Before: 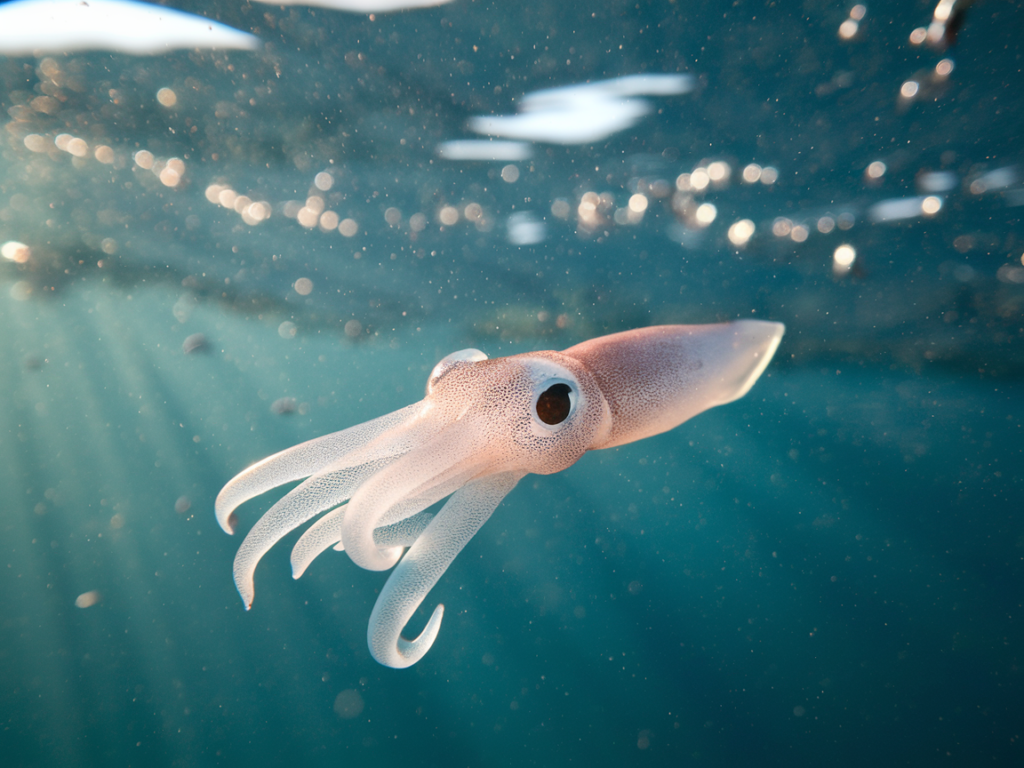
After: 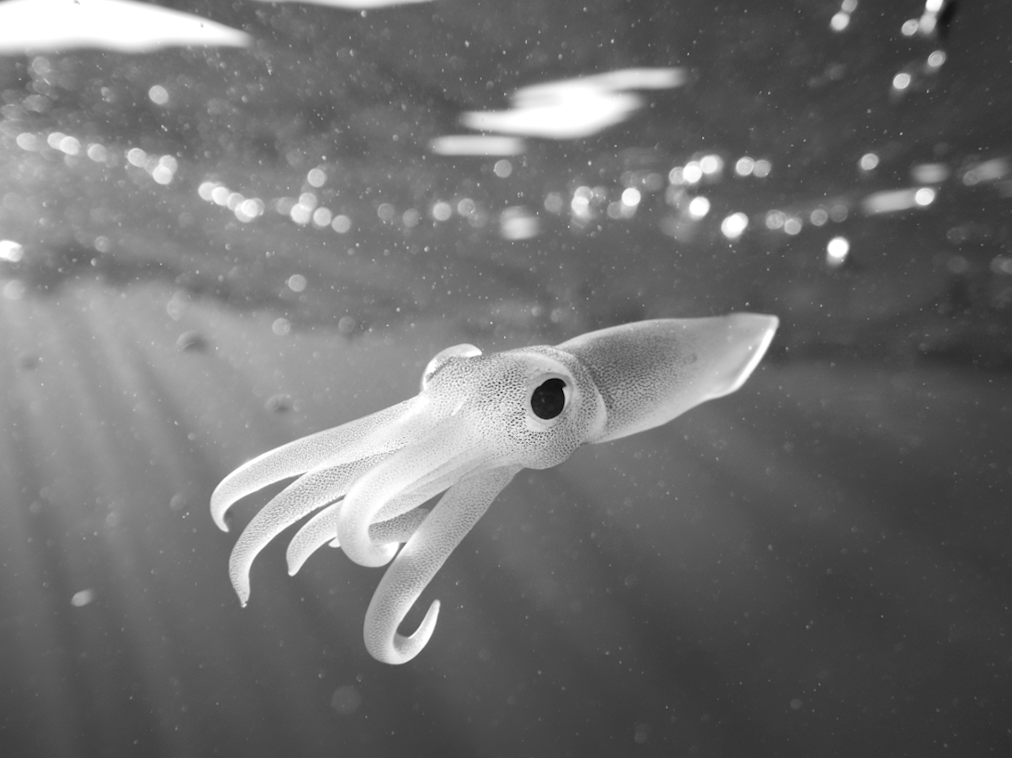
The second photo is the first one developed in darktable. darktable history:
rotate and perspective: rotation -0.45°, automatic cropping original format, crop left 0.008, crop right 0.992, crop top 0.012, crop bottom 0.988
shadows and highlights: radius 44.78, white point adjustment 6.64, compress 79.65%, highlights color adjustment 78.42%, soften with gaussian
monochrome: a -6.99, b 35.61, size 1.4
